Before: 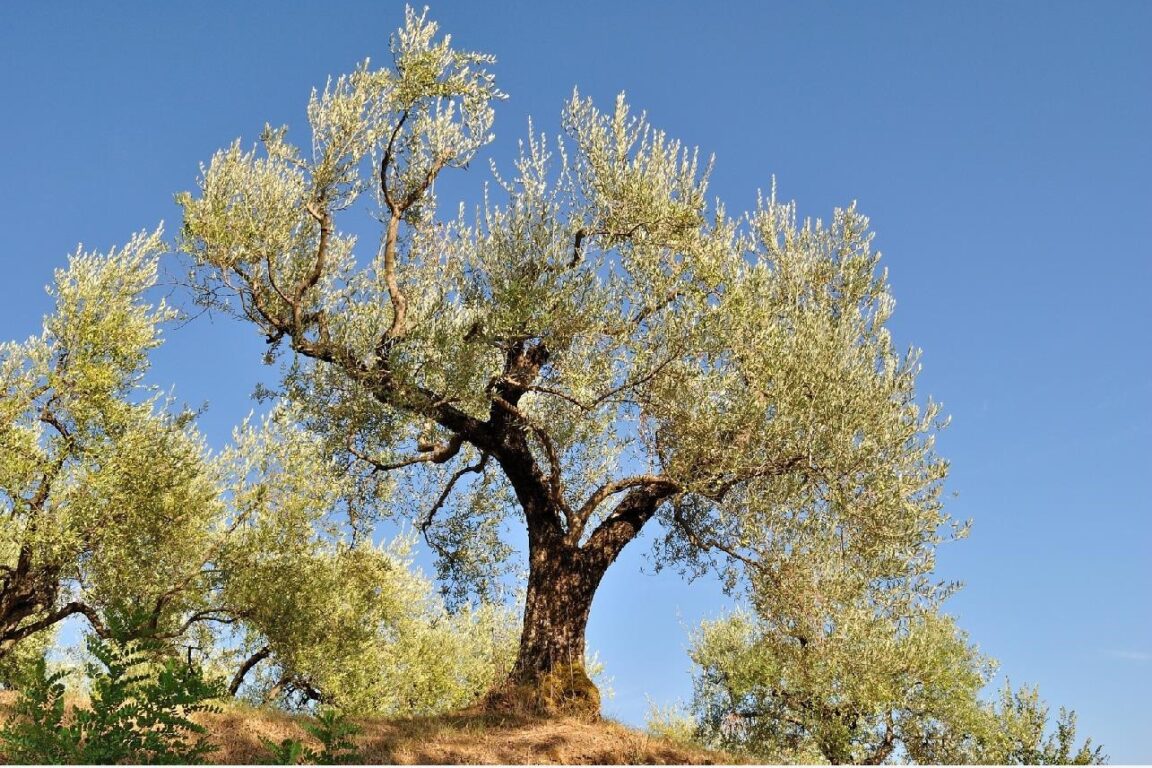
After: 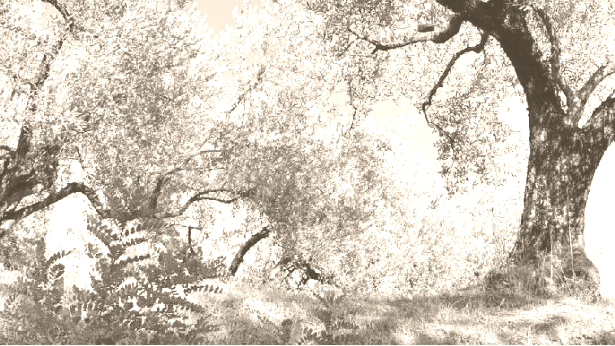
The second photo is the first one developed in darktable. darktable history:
crop and rotate: top 54.778%, right 46.61%, bottom 0.159%
colorize: hue 34.49°, saturation 35.33%, source mix 100%, version 1
